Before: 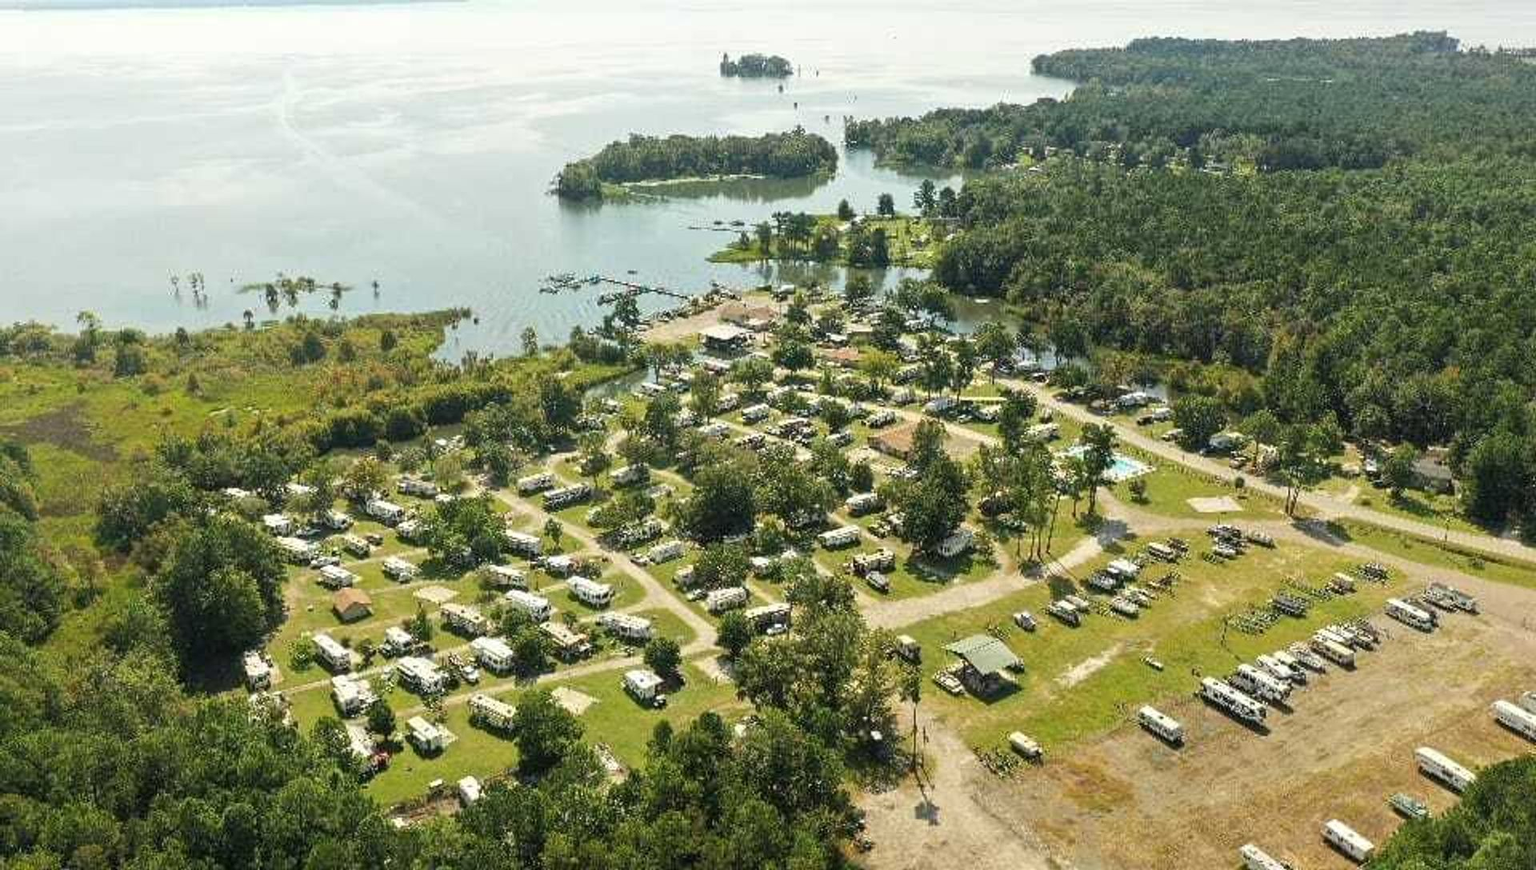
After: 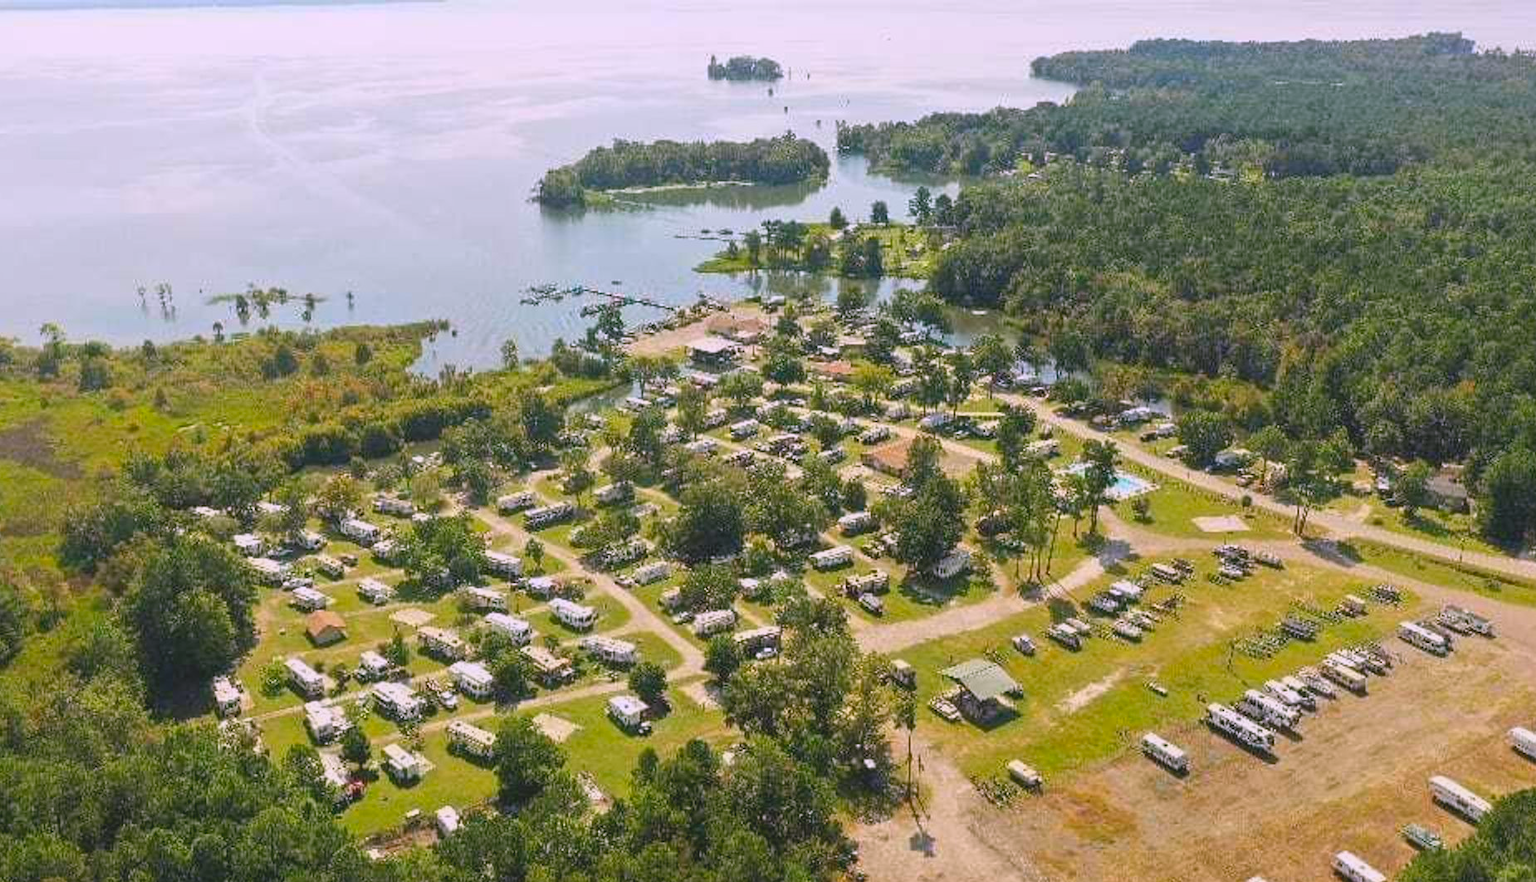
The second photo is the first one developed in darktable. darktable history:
crop and rotate: left 2.536%, right 1.107%, bottom 2.246%
white balance: red 1.066, blue 1.119
contrast brightness saturation: contrast -0.19, saturation 0.19
